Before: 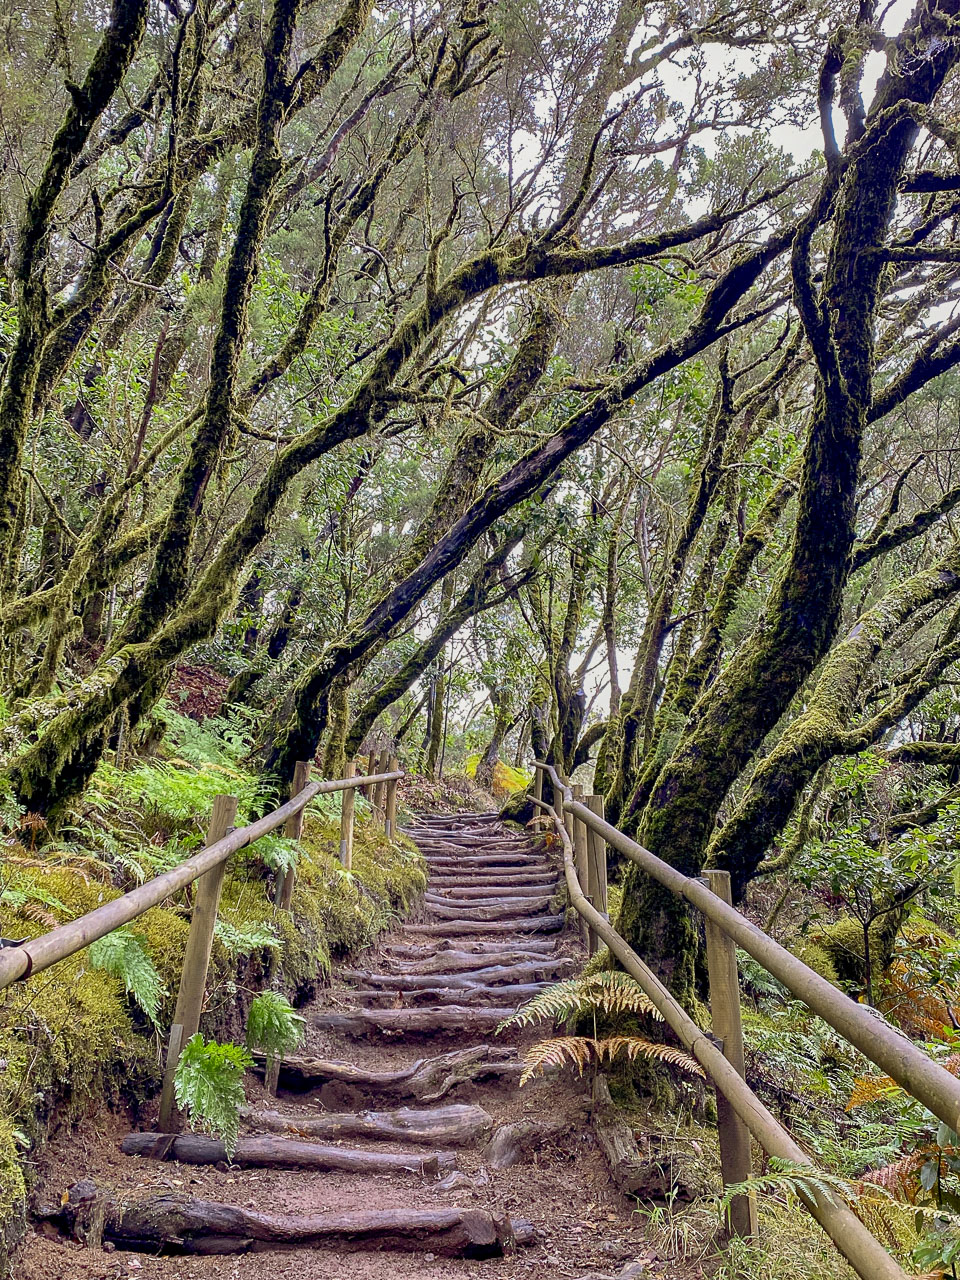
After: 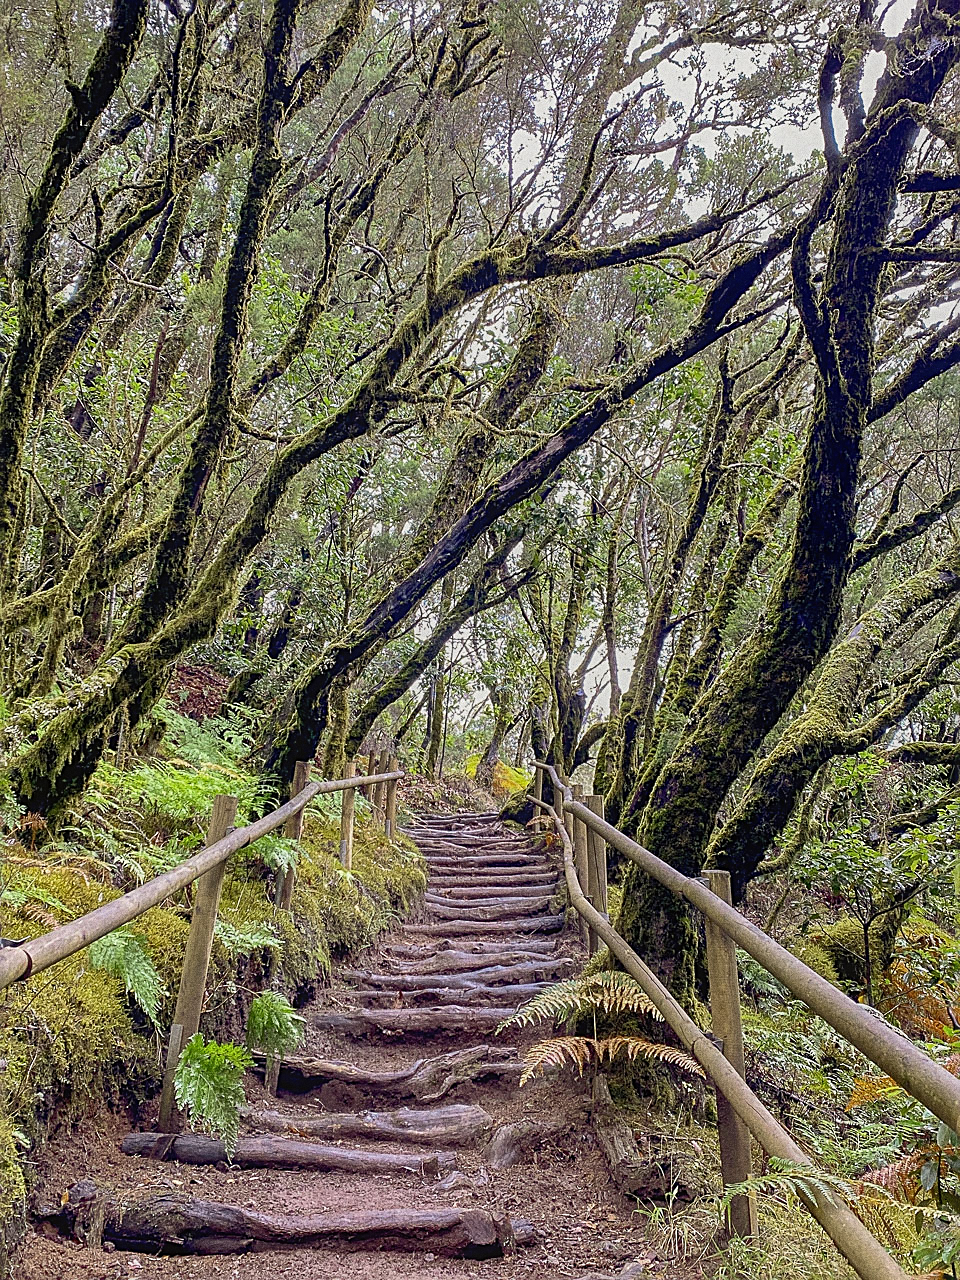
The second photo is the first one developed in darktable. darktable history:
grain: coarseness 0.09 ISO, strength 40%
local contrast: highlights 100%, shadows 100%, detail 120%, midtone range 0.2
sharpen: on, module defaults
contrast equalizer: octaves 7, y [[0.6 ×6], [0.55 ×6], [0 ×6], [0 ×6], [0 ×6]], mix -0.3
